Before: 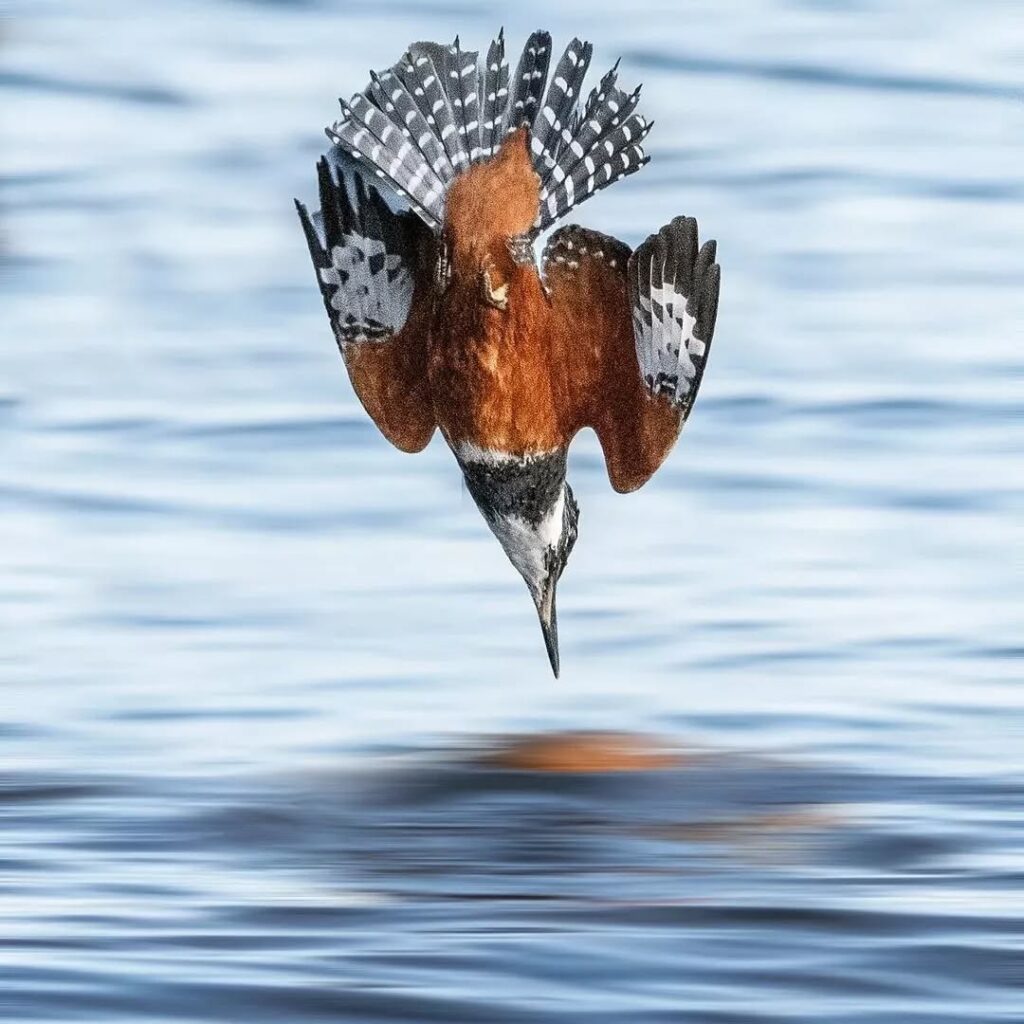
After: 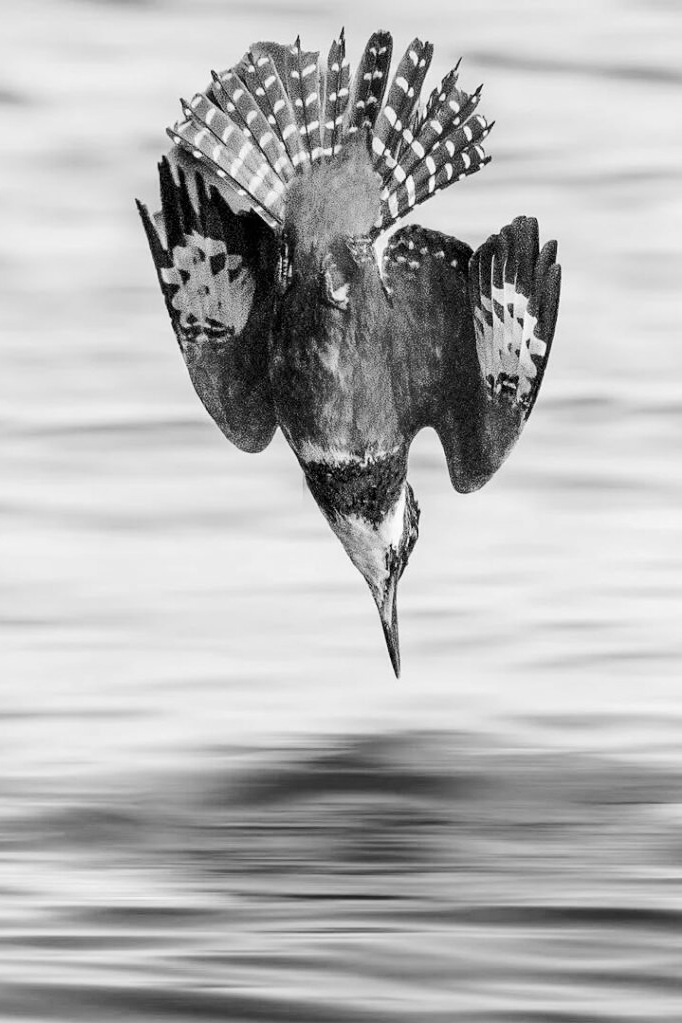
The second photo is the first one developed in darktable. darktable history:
monochrome: on, module defaults
tone curve: curves: ch0 [(0, 0) (0.037, 0.011) (0.131, 0.108) (0.279, 0.279) (0.476, 0.554) (0.617, 0.693) (0.704, 0.77) (0.813, 0.852) (0.916, 0.924) (1, 0.993)]; ch1 [(0, 0) (0.318, 0.278) (0.444, 0.427) (0.493, 0.492) (0.508, 0.502) (0.534, 0.531) (0.562, 0.571) (0.626, 0.667) (0.746, 0.764) (1, 1)]; ch2 [(0, 0) (0.316, 0.292) (0.381, 0.37) (0.423, 0.448) (0.476, 0.492) (0.502, 0.498) (0.522, 0.518) (0.533, 0.532) (0.586, 0.631) (0.634, 0.663) (0.7, 0.7) (0.861, 0.808) (1, 0.951)], color space Lab, independent channels, preserve colors none
crop and rotate: left 15.546%, right 17.787%
